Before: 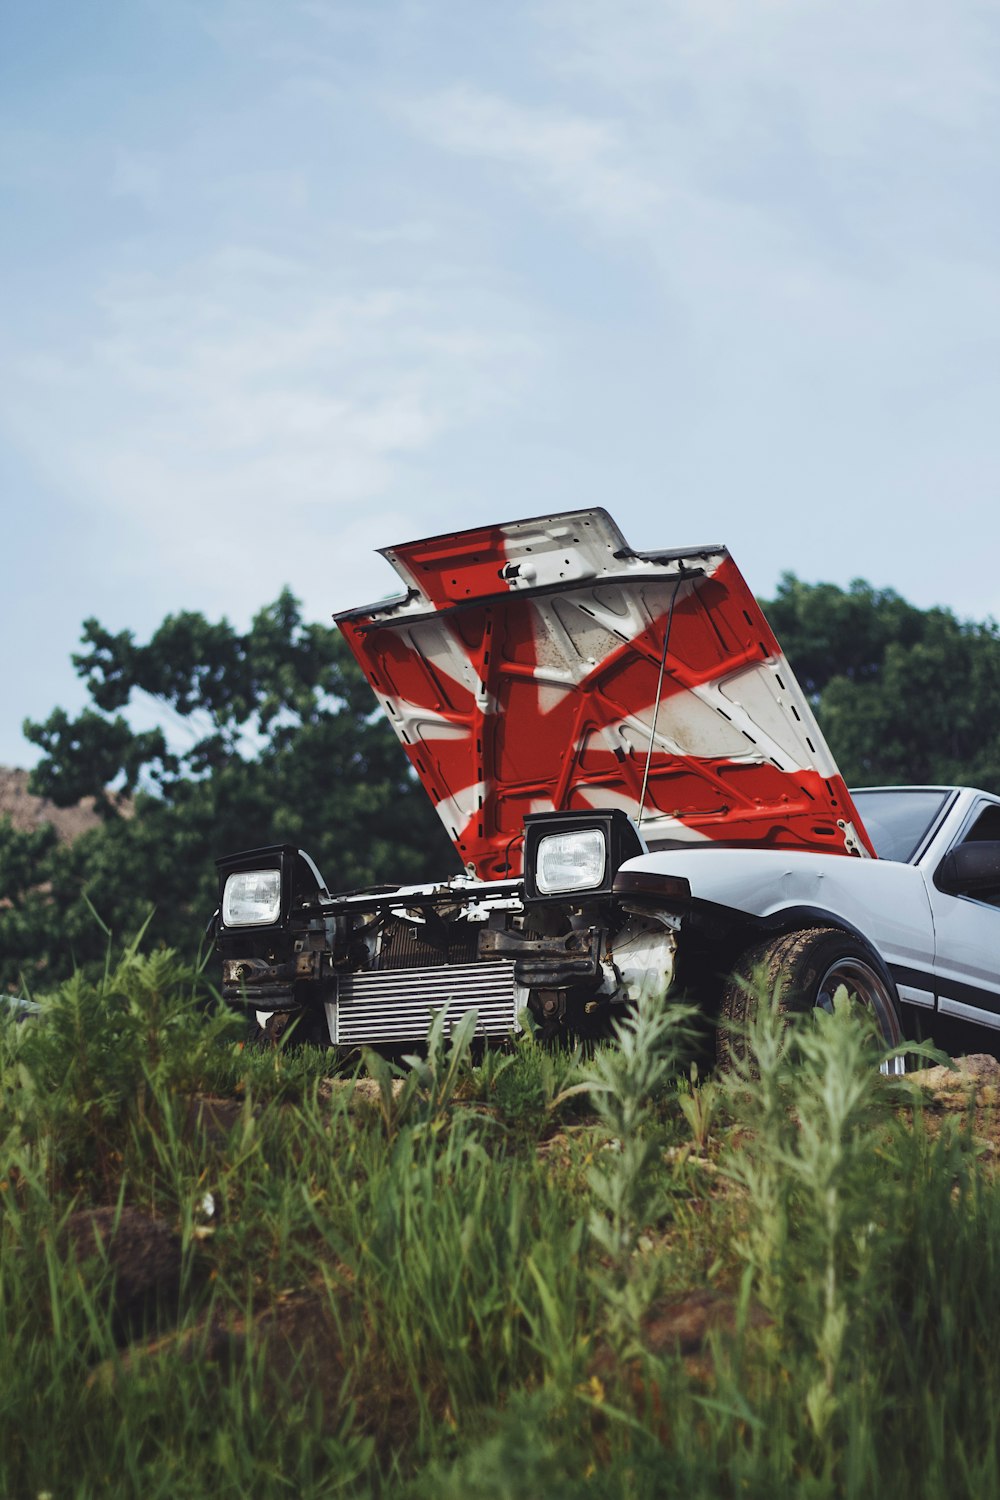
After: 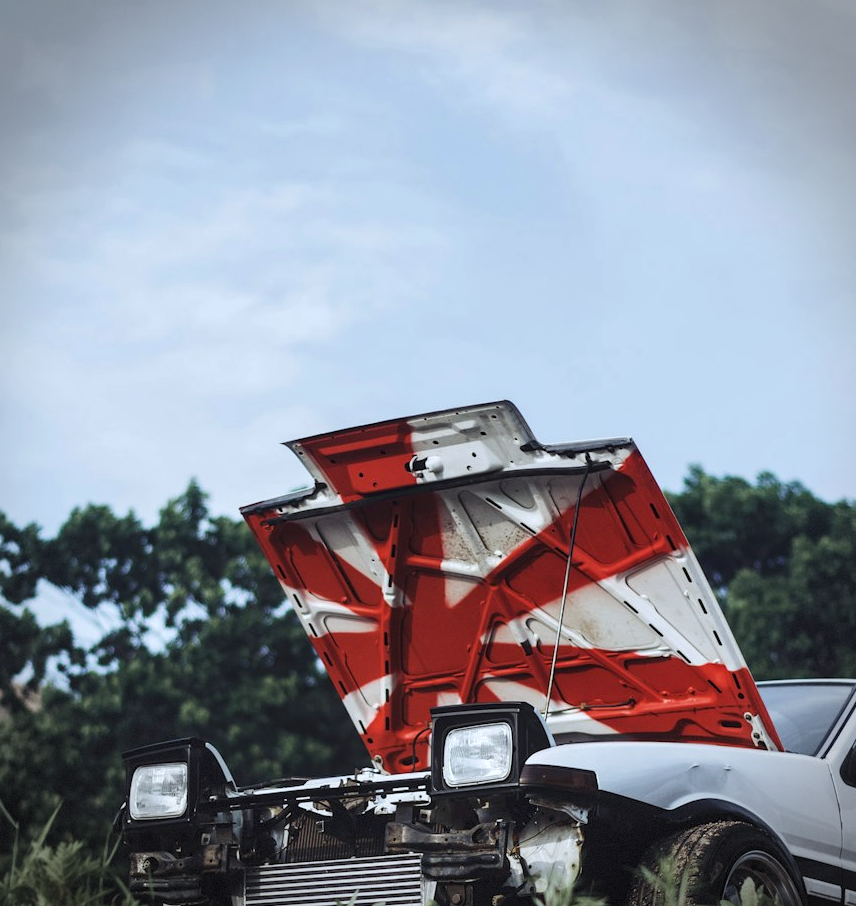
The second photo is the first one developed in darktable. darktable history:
vignetting: dithering 8-bit output, unbound false
local contrast: highlights 83%, shadows 81%
white balance: red 0.967, blue 1.049
crop and rotate: left 9.345%, top 7.22%, right 4.982%, bottom 32.331%
